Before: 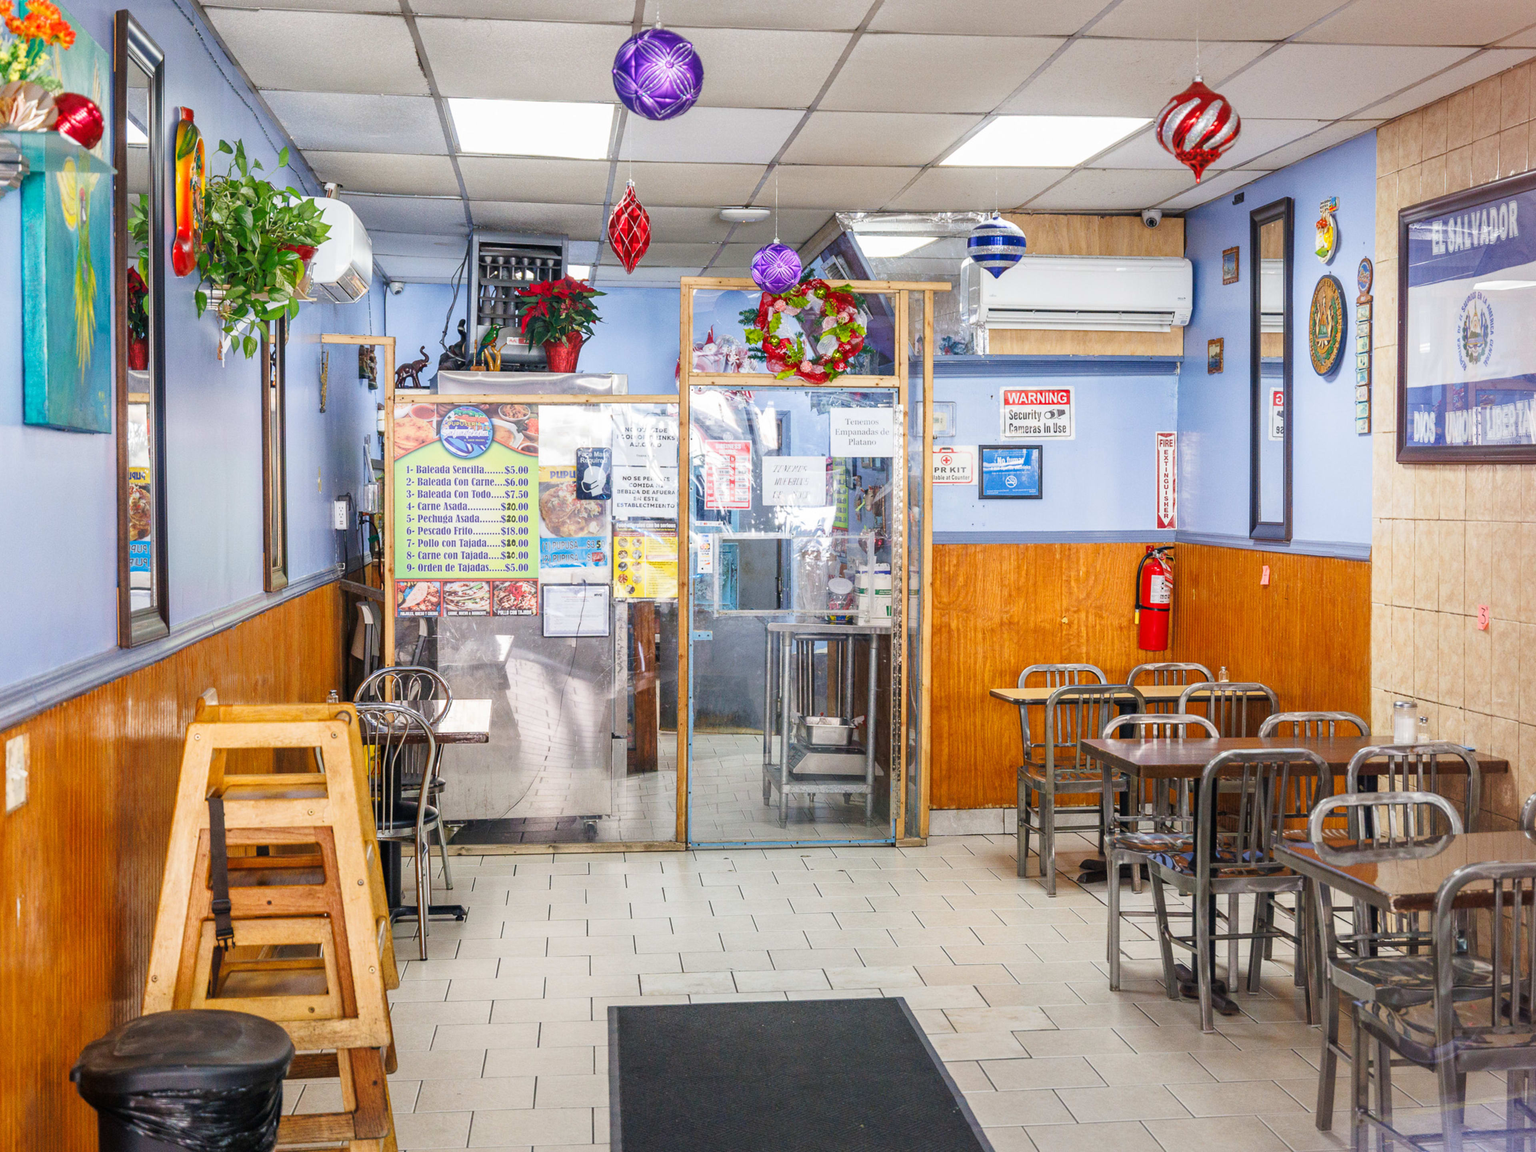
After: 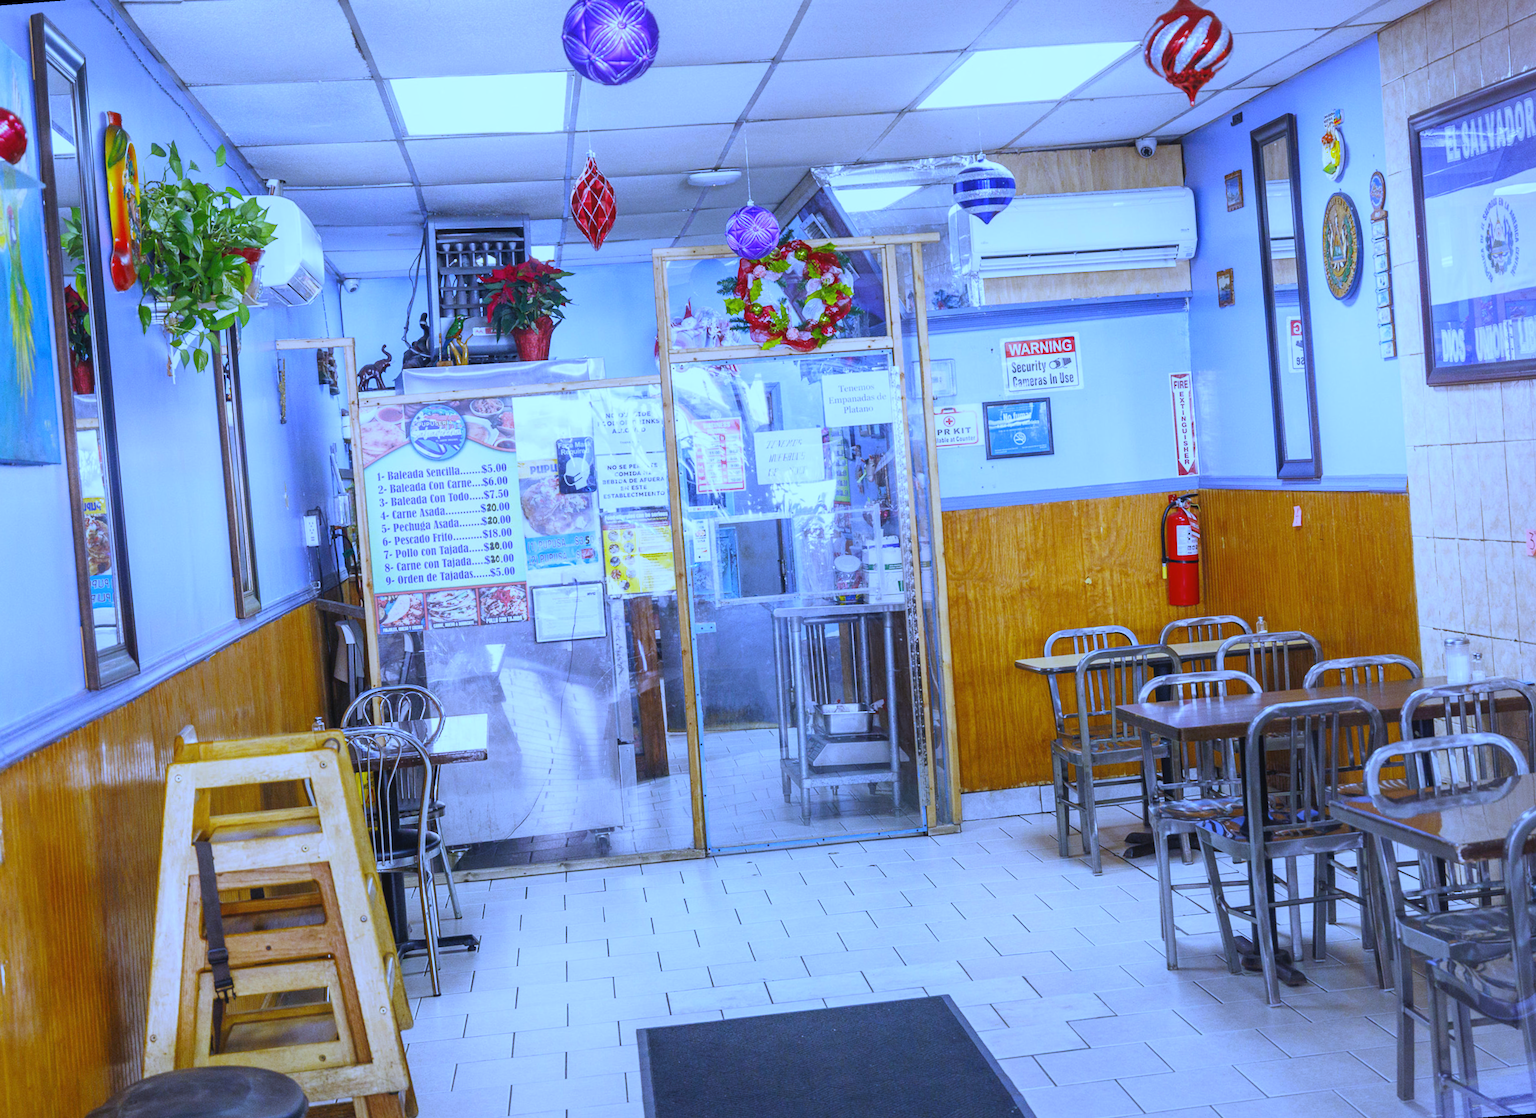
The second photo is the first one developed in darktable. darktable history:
white balance: red 0.766, blue 1.537
contrast equalizer: octaves 7, y [[0.6 ×6], [0.55 ×6], [0 ×6], [0 ×6], [0 ×6]], mix -0.2
rotate and perspective: rotation -4.57°, crop left 0.054, crop right 0.944, crop top 0.087, crop bottom 0.914
